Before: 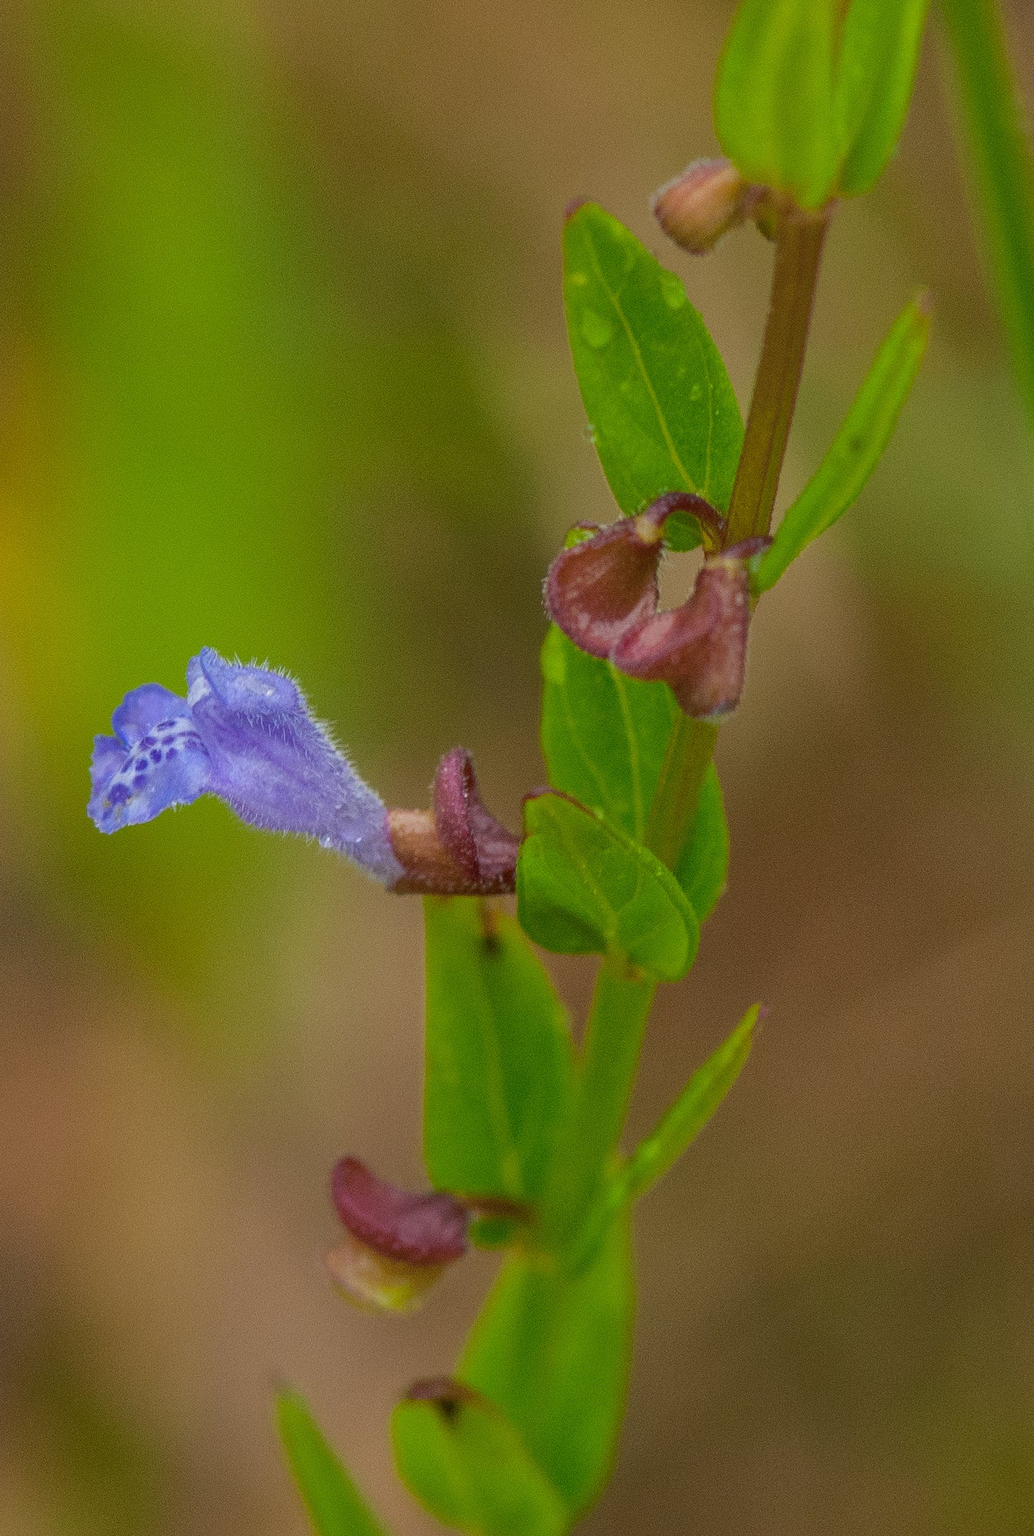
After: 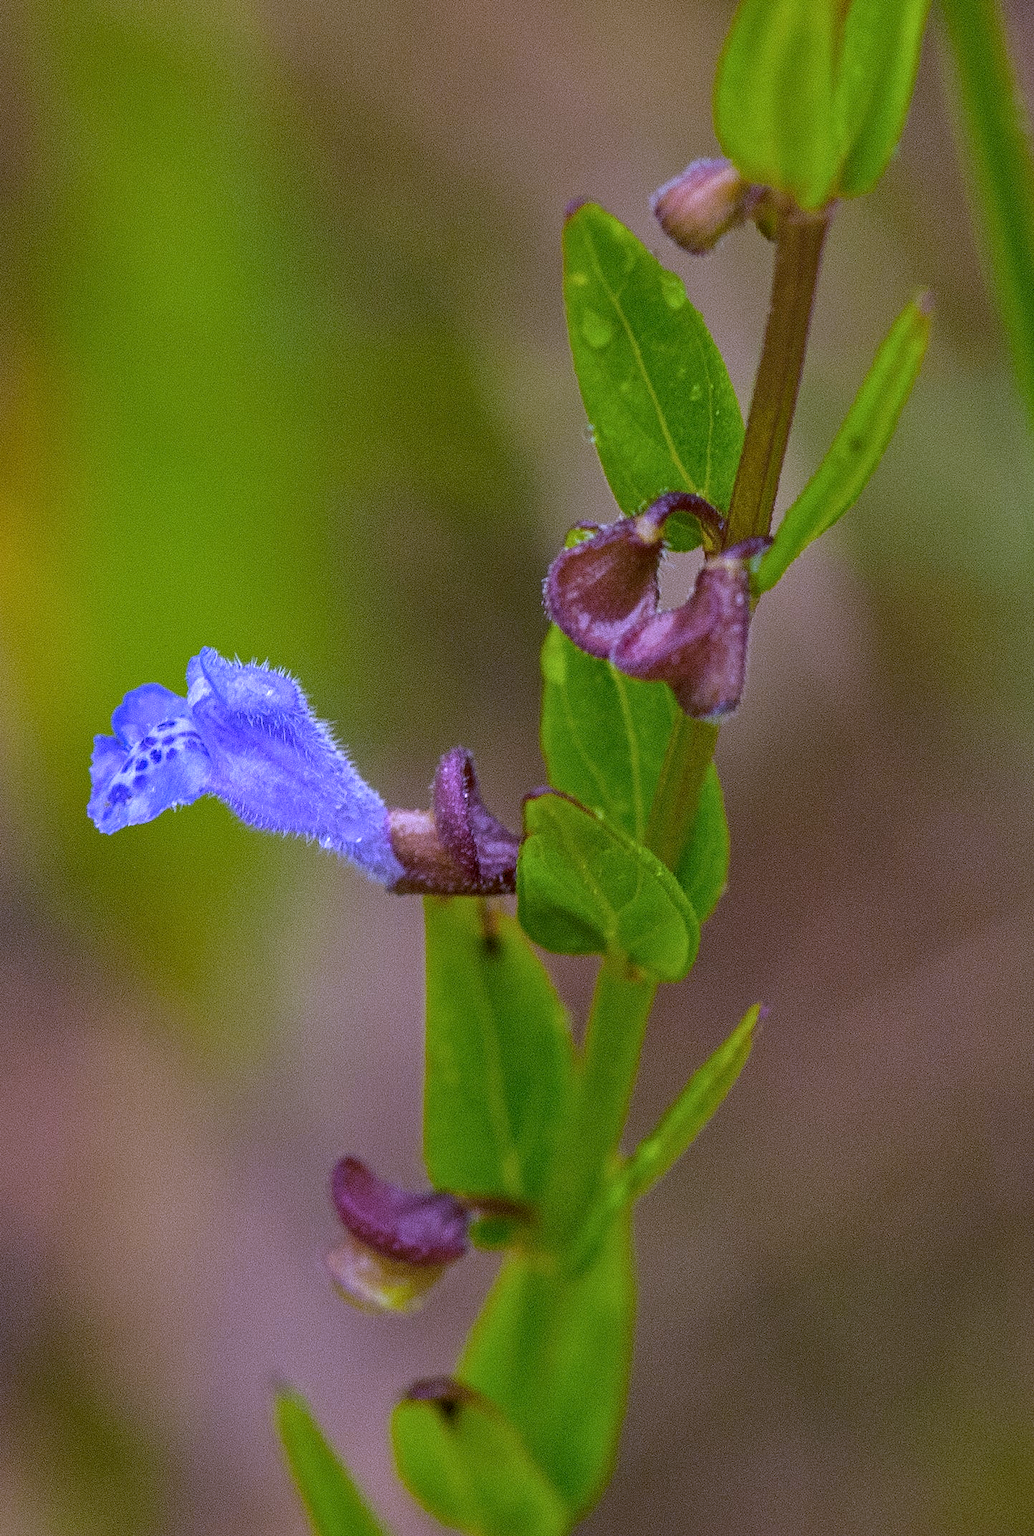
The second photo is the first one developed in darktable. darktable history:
white balance: red 0.98, blue 1.61
contrast equalizer: y [[0.51, 0.537, 0.559, 0.574, 0.599, 0.618], [0.5 ×6], [0.5 ×6], [0 ×6], [0 ×6]]
levels: levels [0, 0.51, 1]
